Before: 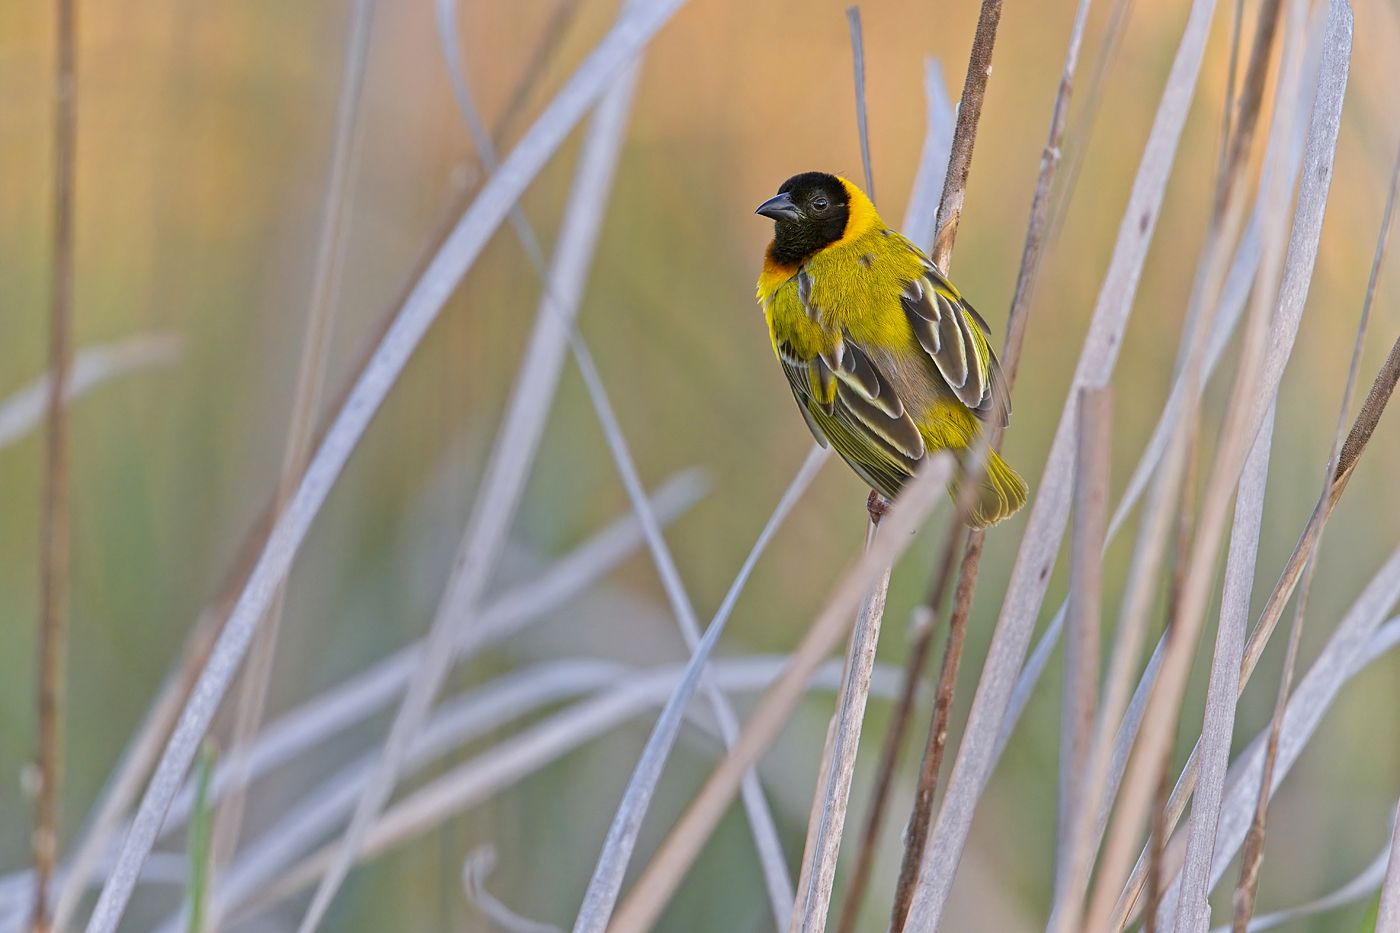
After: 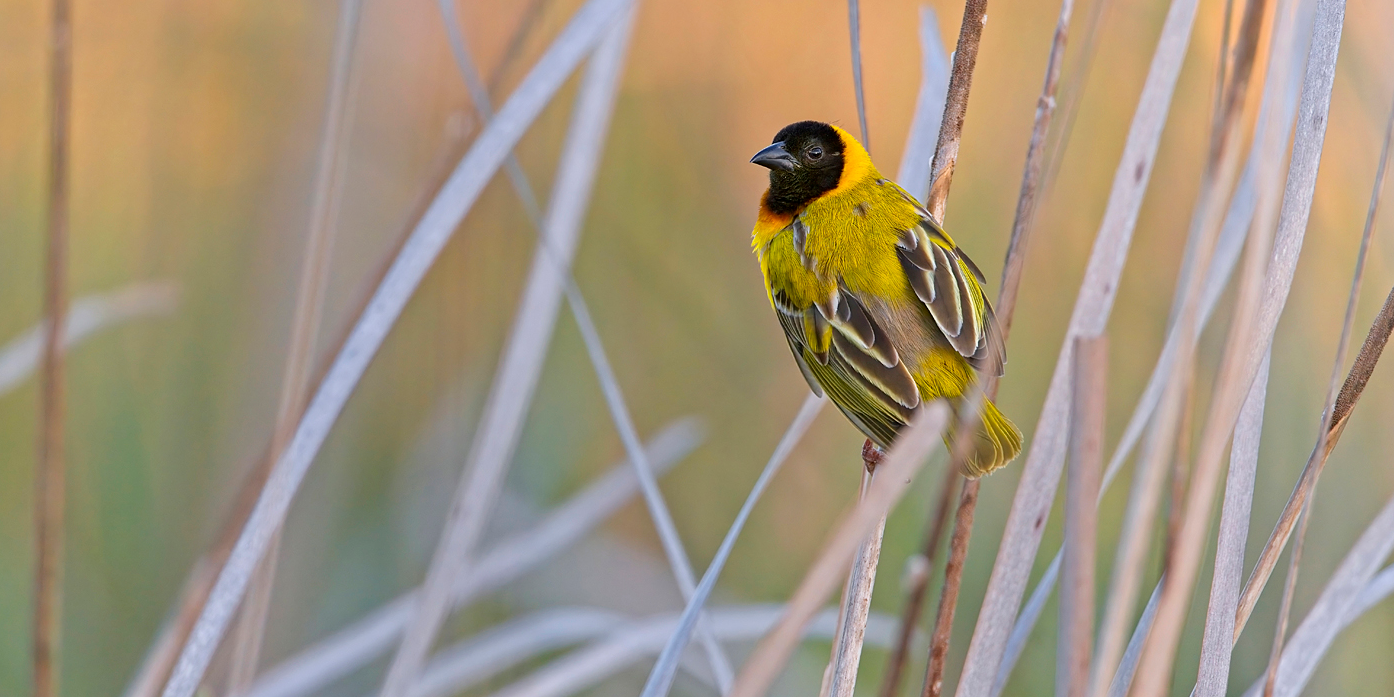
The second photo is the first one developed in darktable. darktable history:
crop: left 0.363%, top 5.47%, bottom 19.746%
